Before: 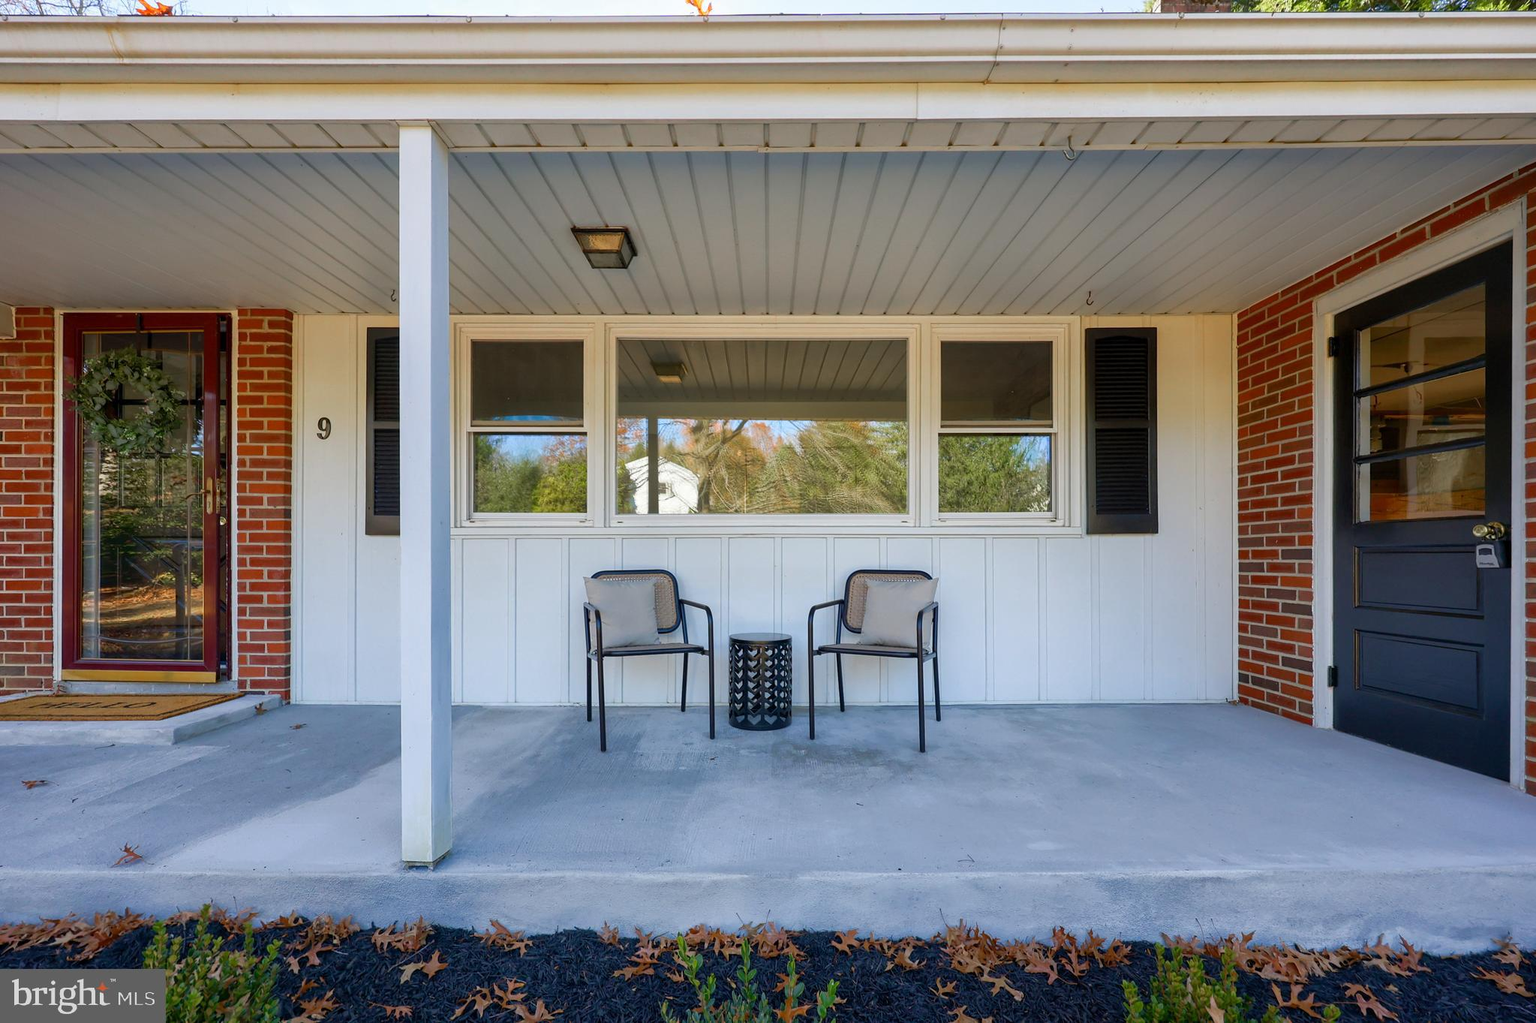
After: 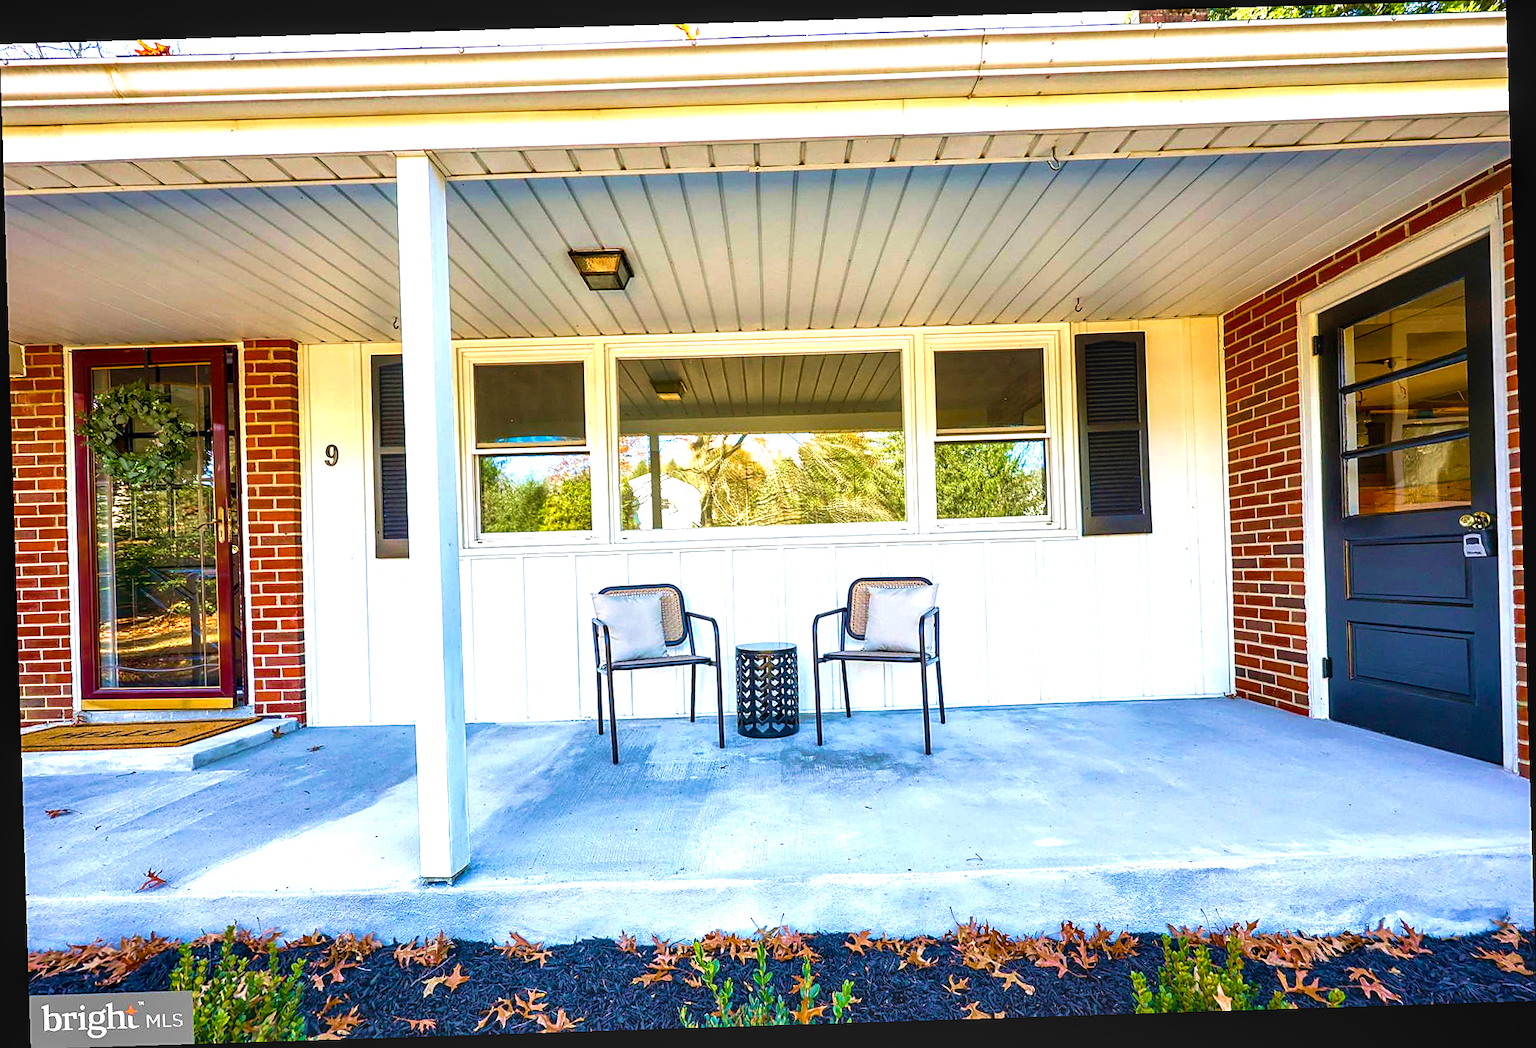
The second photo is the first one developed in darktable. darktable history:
local contrast: on, module defaults
sharpen: on, module defaults
color balance rgb: linear chroma grading › global chroma 16.62%, perceptual saturation grading › highlights -8.63%, perceptual saturation grading › mid-tones 18.66%, perceptual saturation grading › shadows 28.49%, perceptual brilliance grading › highlights 14.22%, perceptual brilliance grading › shadows -18.96%, global vibrance 27.71%
velvia: strength 40%
rotate and perspective: rotation -1.77°, lens shift (horizontal) 0.004, automatic cropping off
exposure: black level correction 0, exposure 1 EV, compensate exposure bias true, compensate highlight preservation false
